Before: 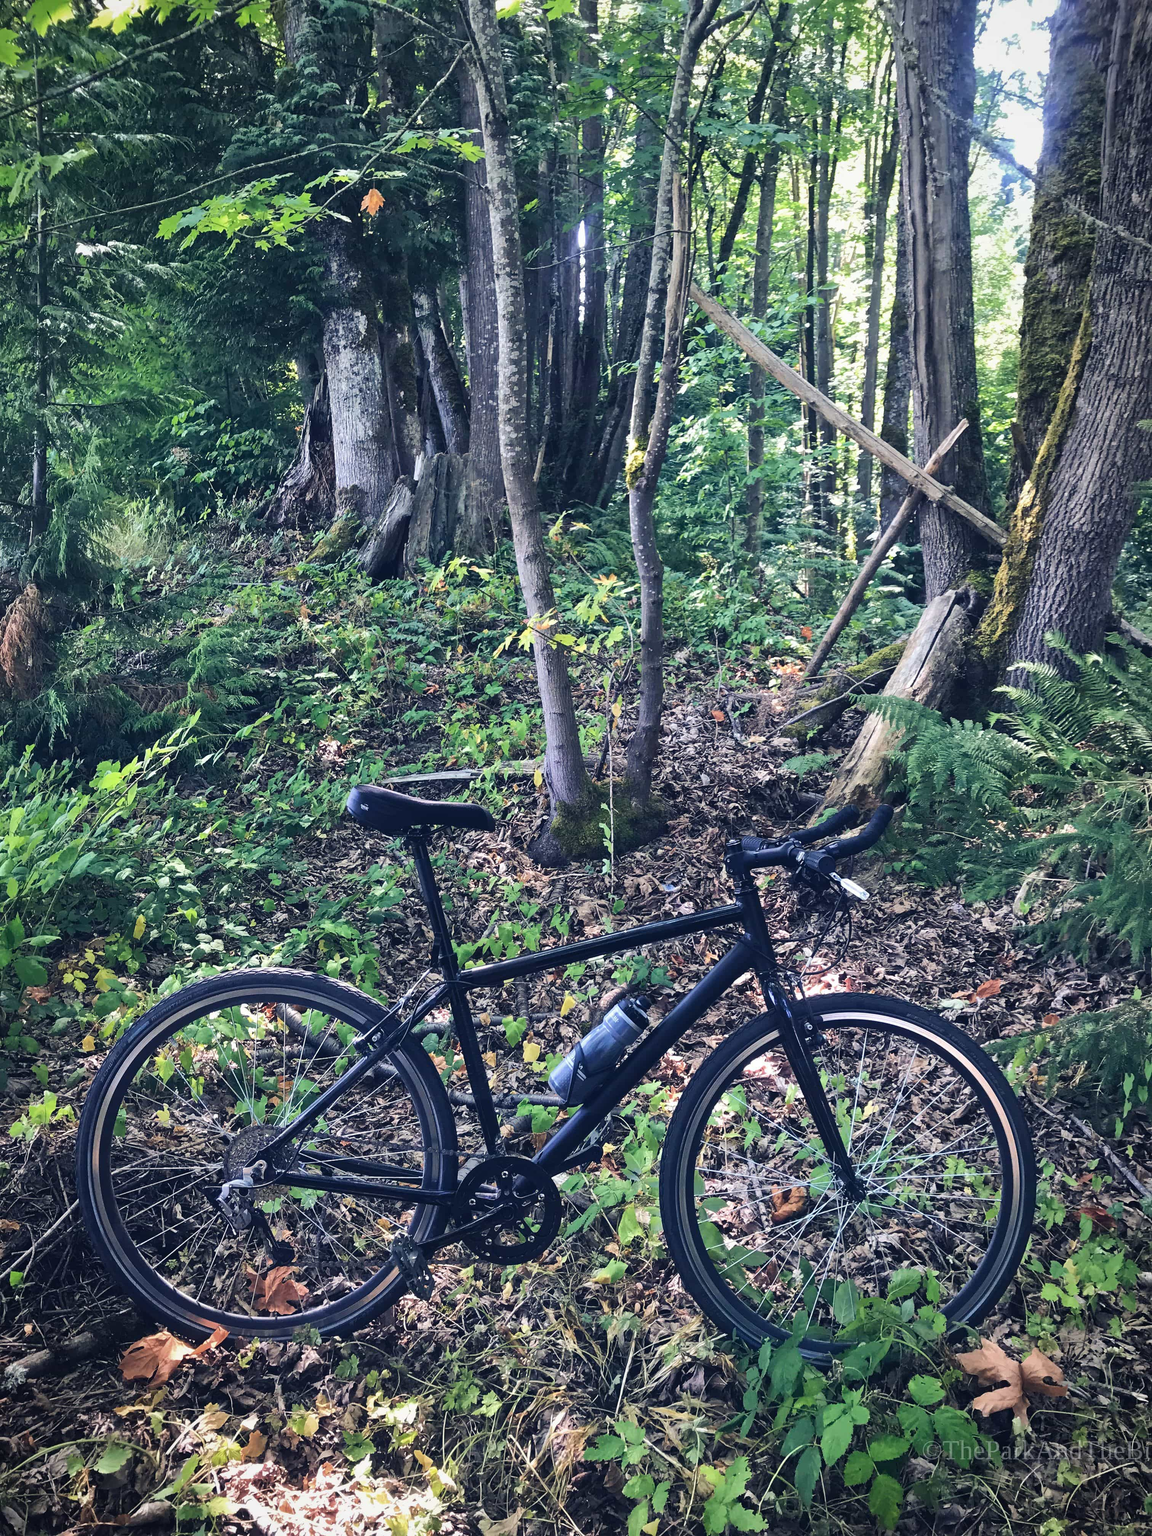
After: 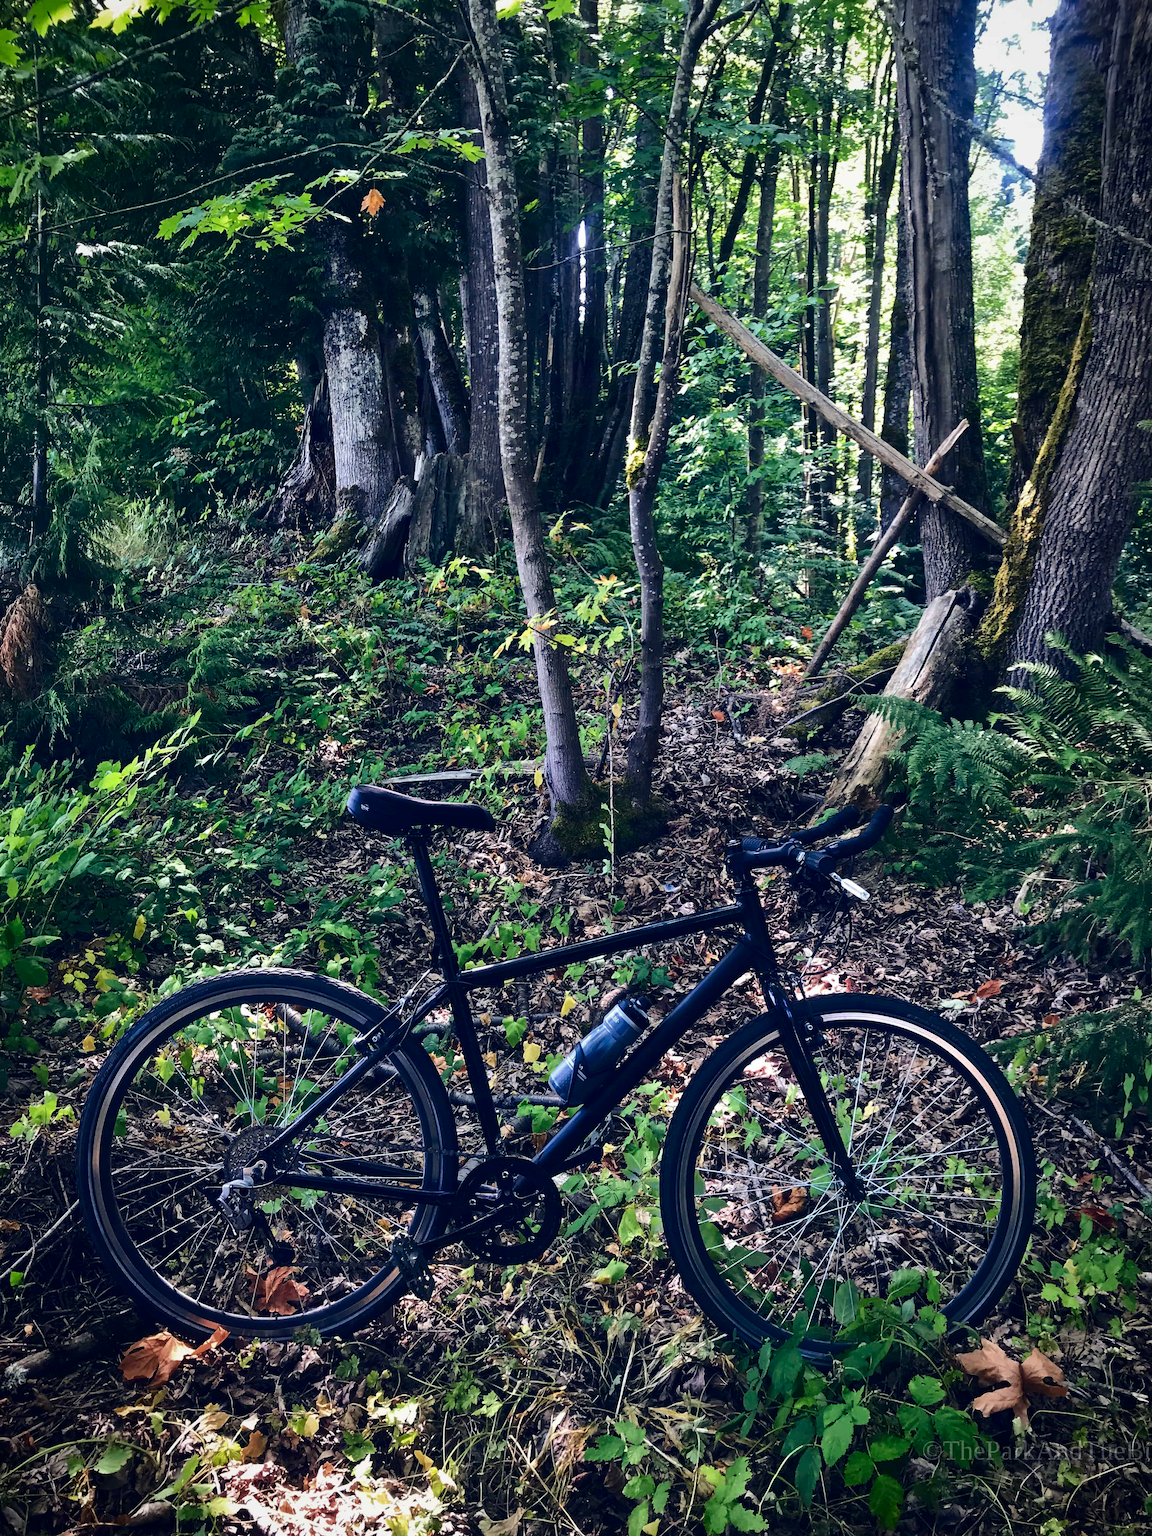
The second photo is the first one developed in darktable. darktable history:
contrast brightness saturation: contrast 0.13, brightness -0.24, saturation 0.143
